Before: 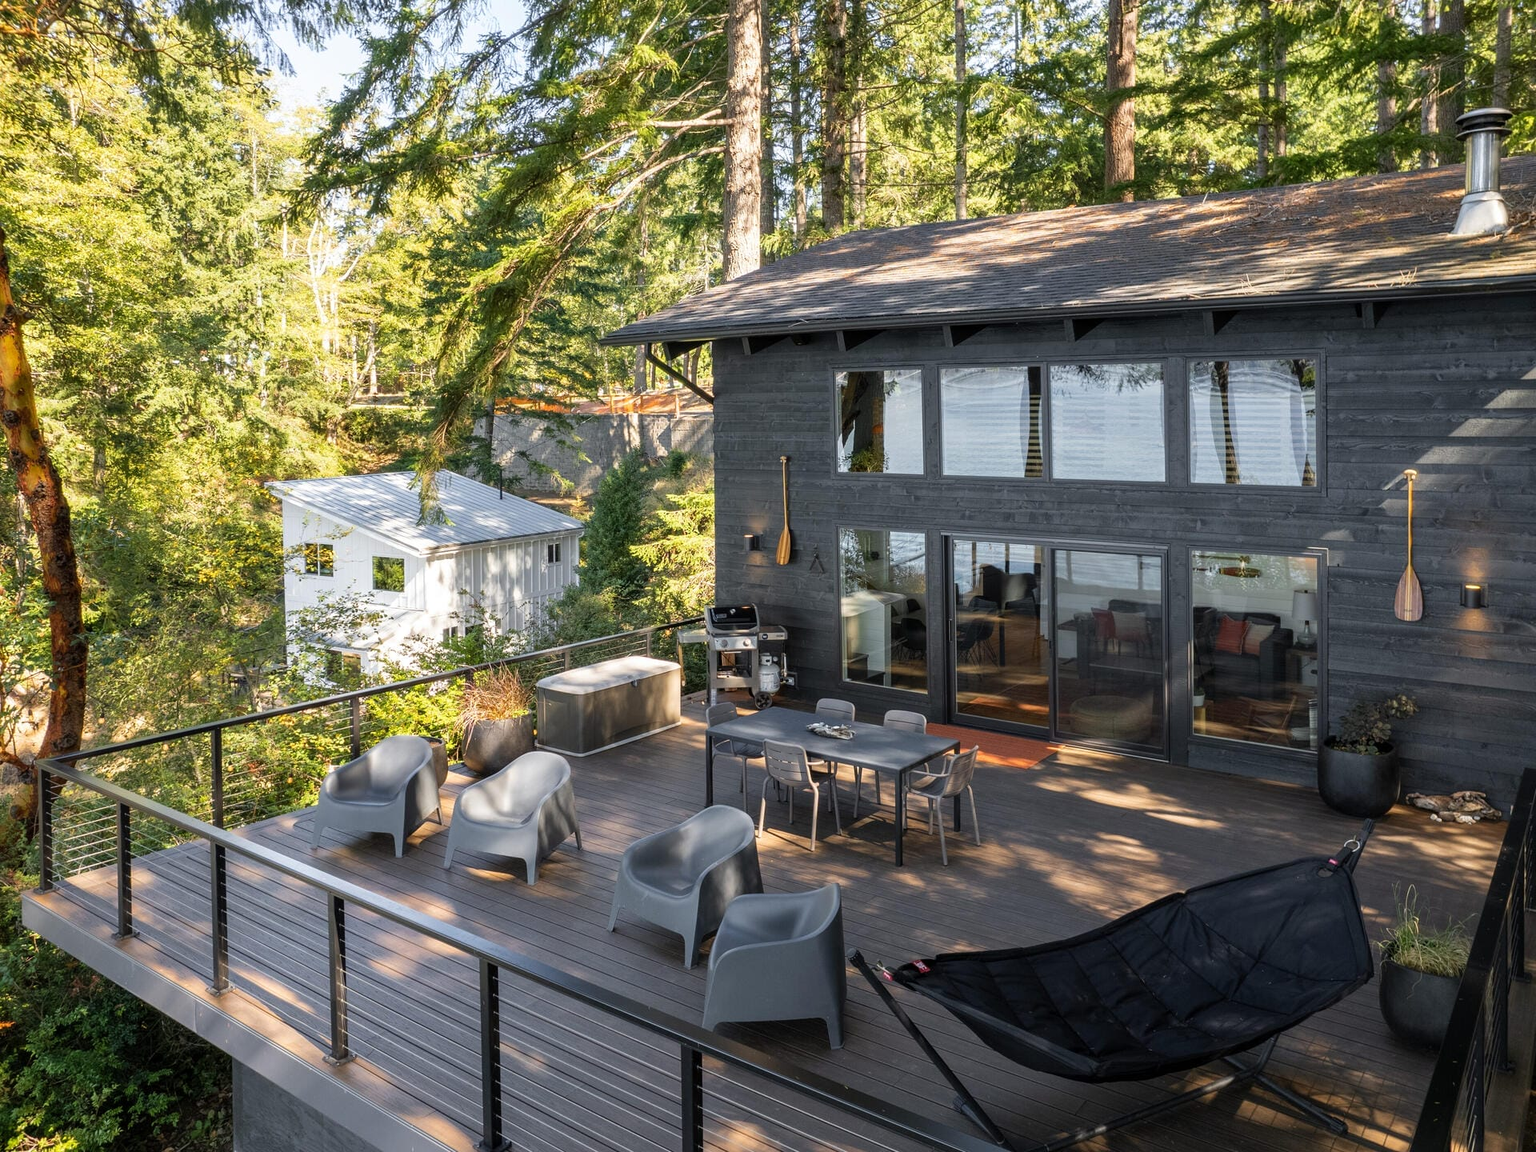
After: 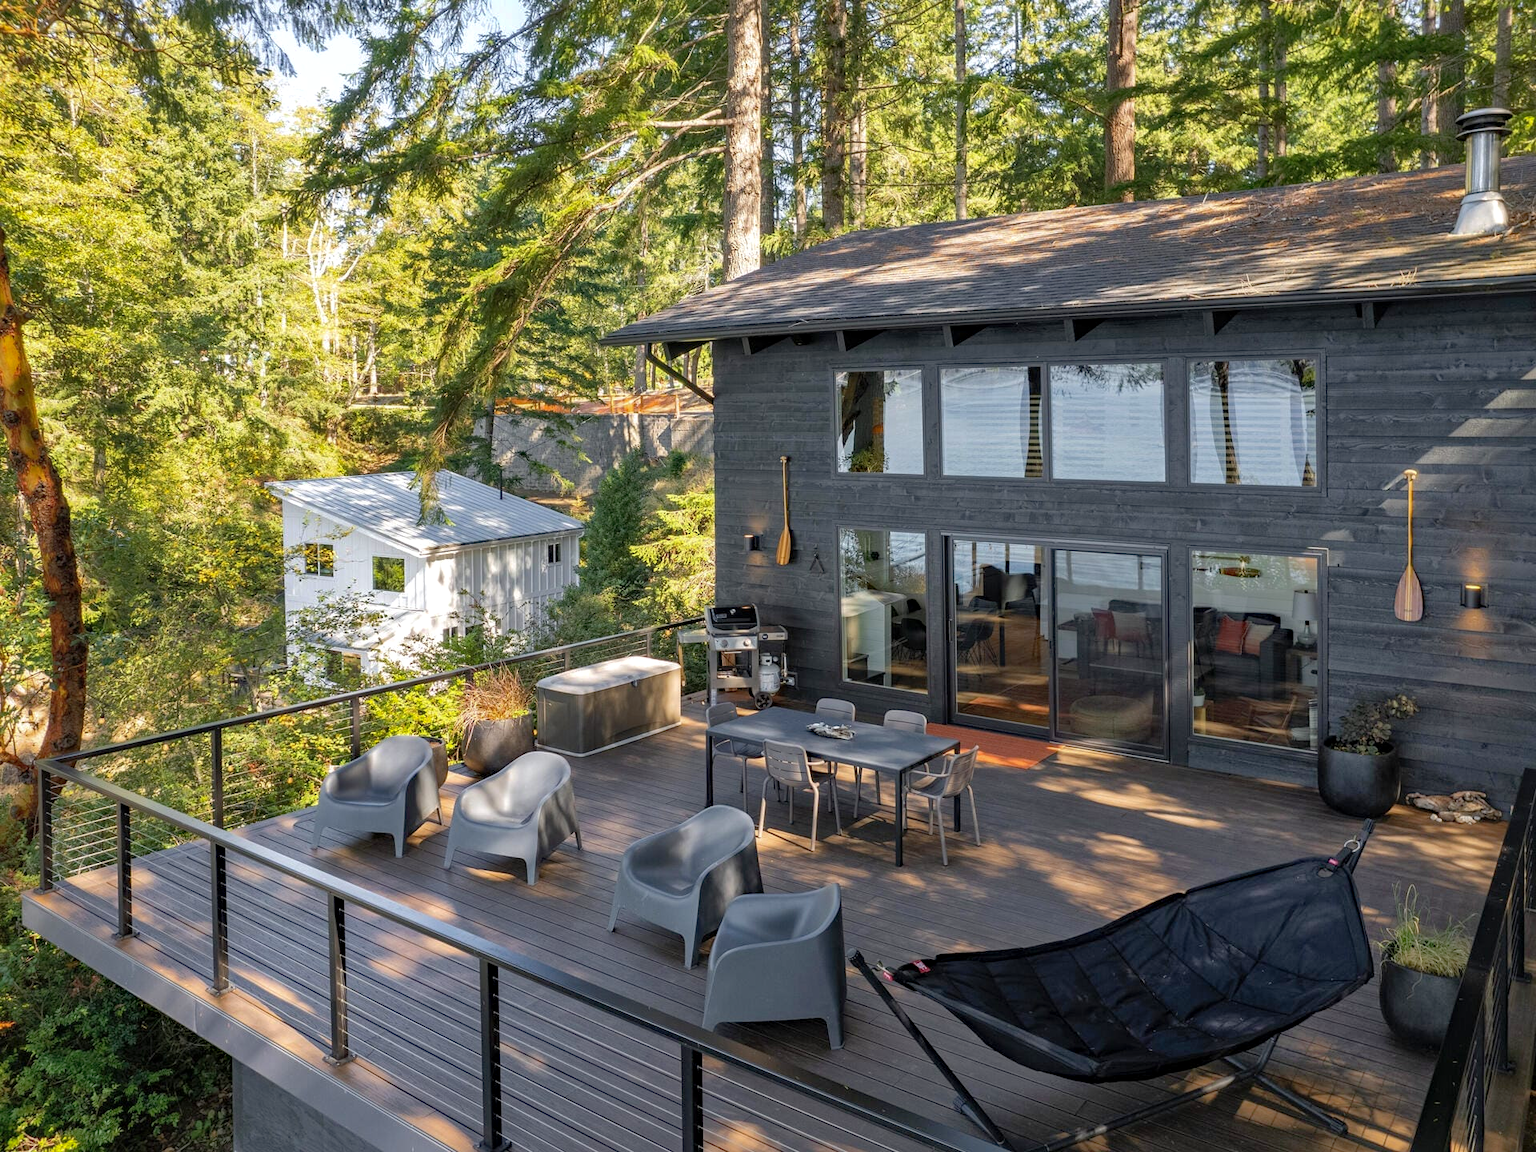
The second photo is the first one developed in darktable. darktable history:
shadows and highlights: on, module defaults
tone equalizer: edges refinement/feathering 500, mask exposure compensation -1.57 EV, preserve details no
haze removal: compatibility mode true, adaptive false
